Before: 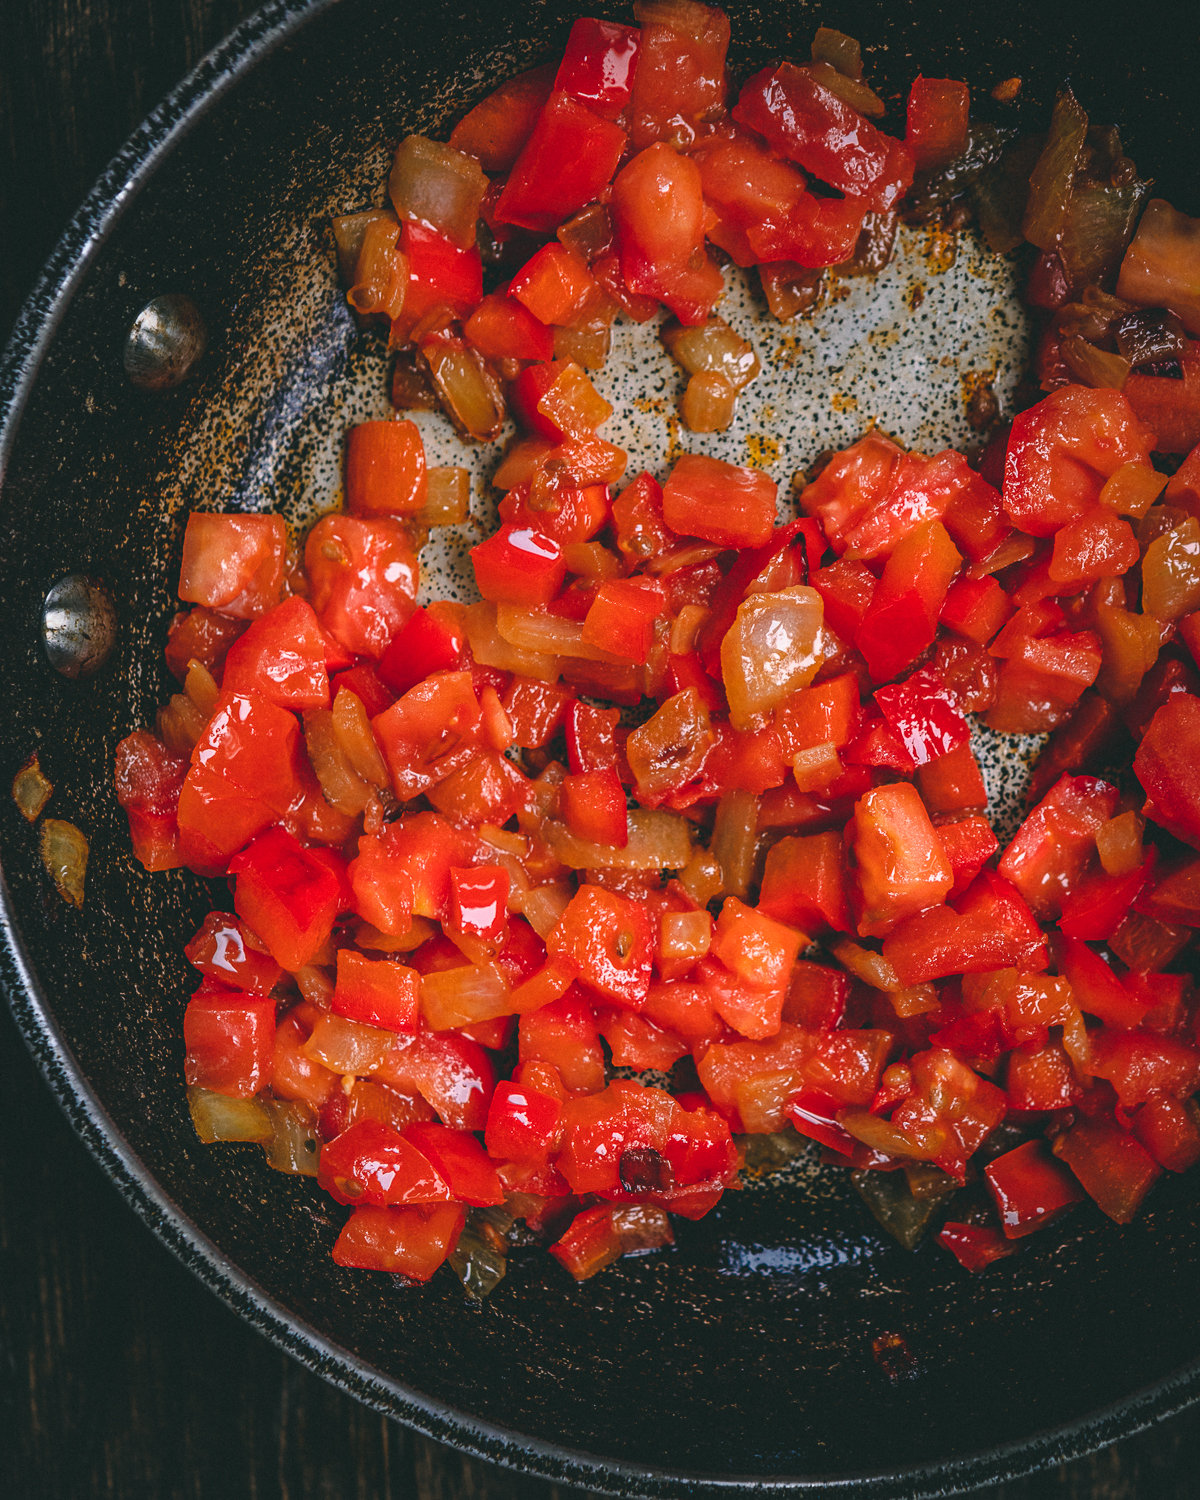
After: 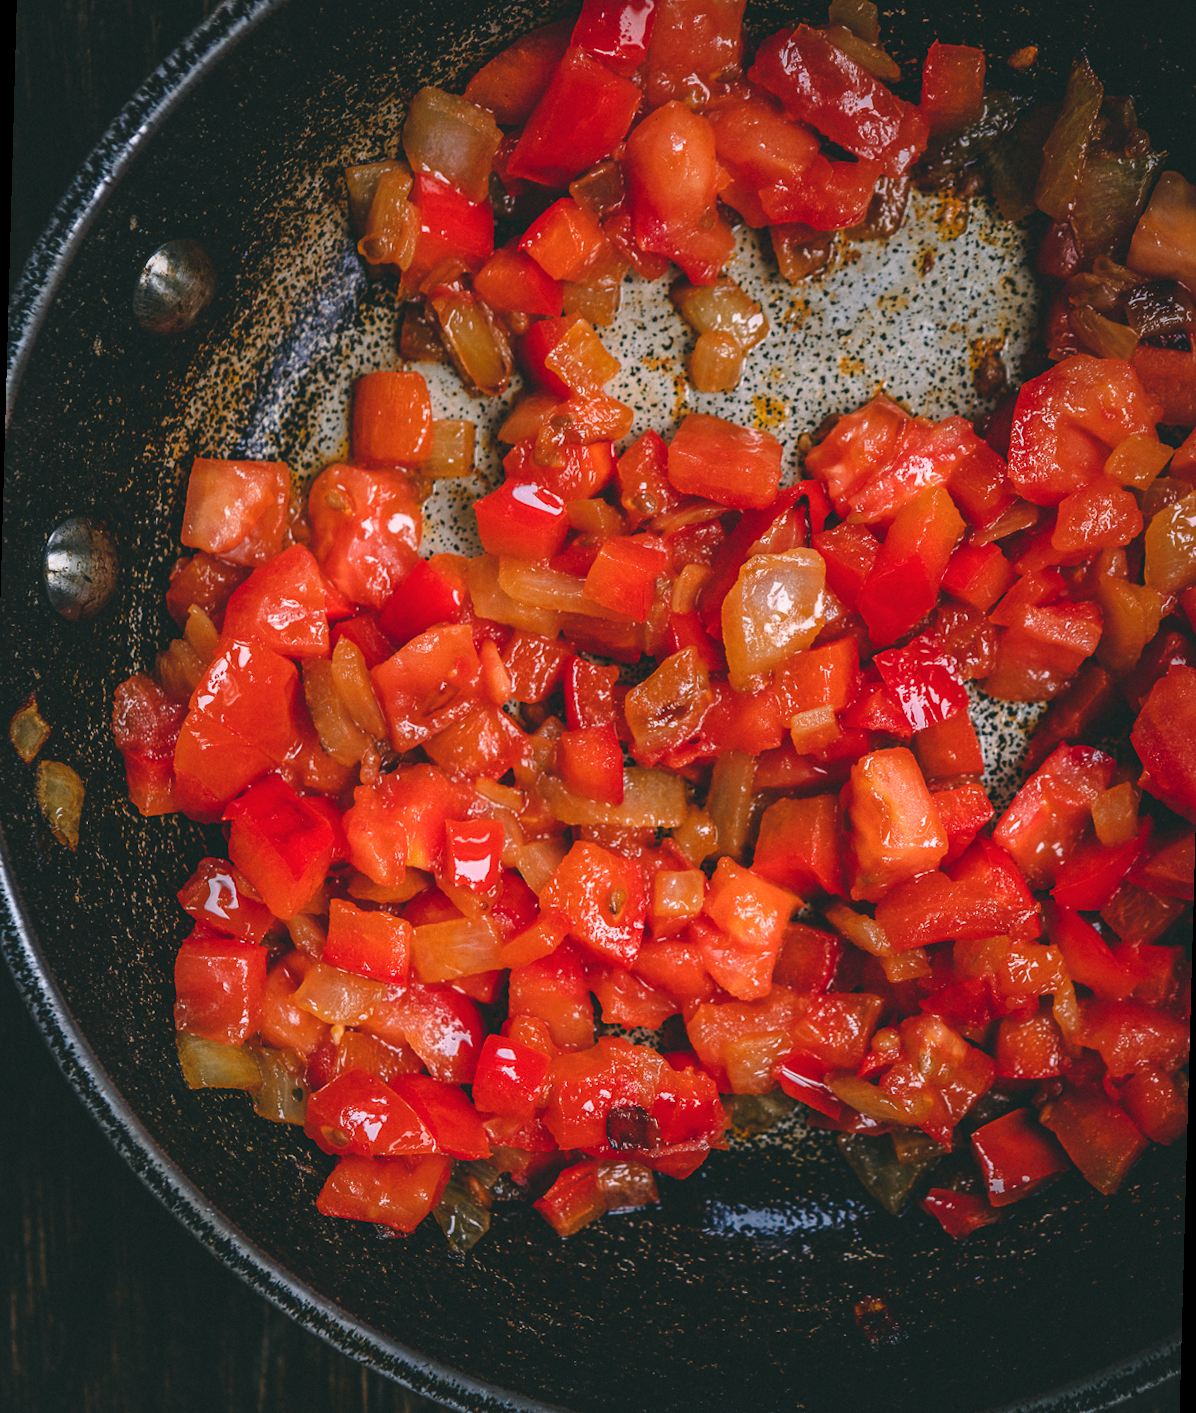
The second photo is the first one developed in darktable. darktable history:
rotate and perspective: rotation 1.57°, crop left 0.018, crop right 0.982, crop top 0.039, crop bottom 0.961
color balance: input saturation 99%
